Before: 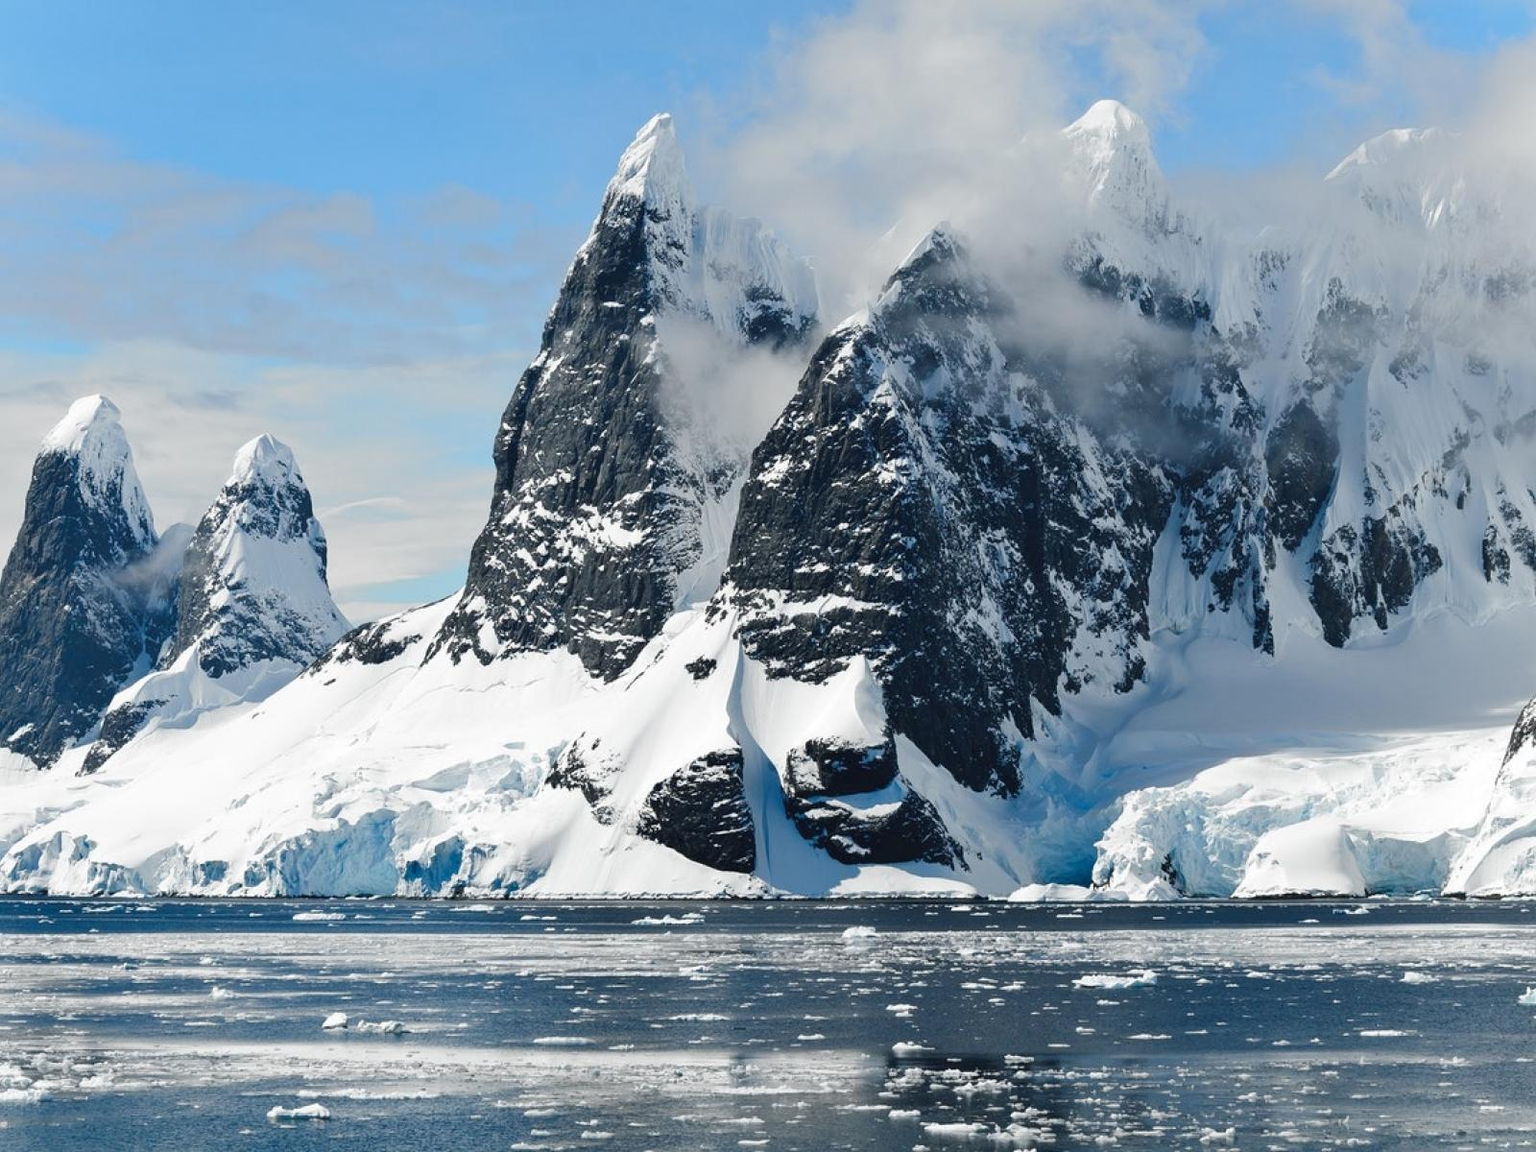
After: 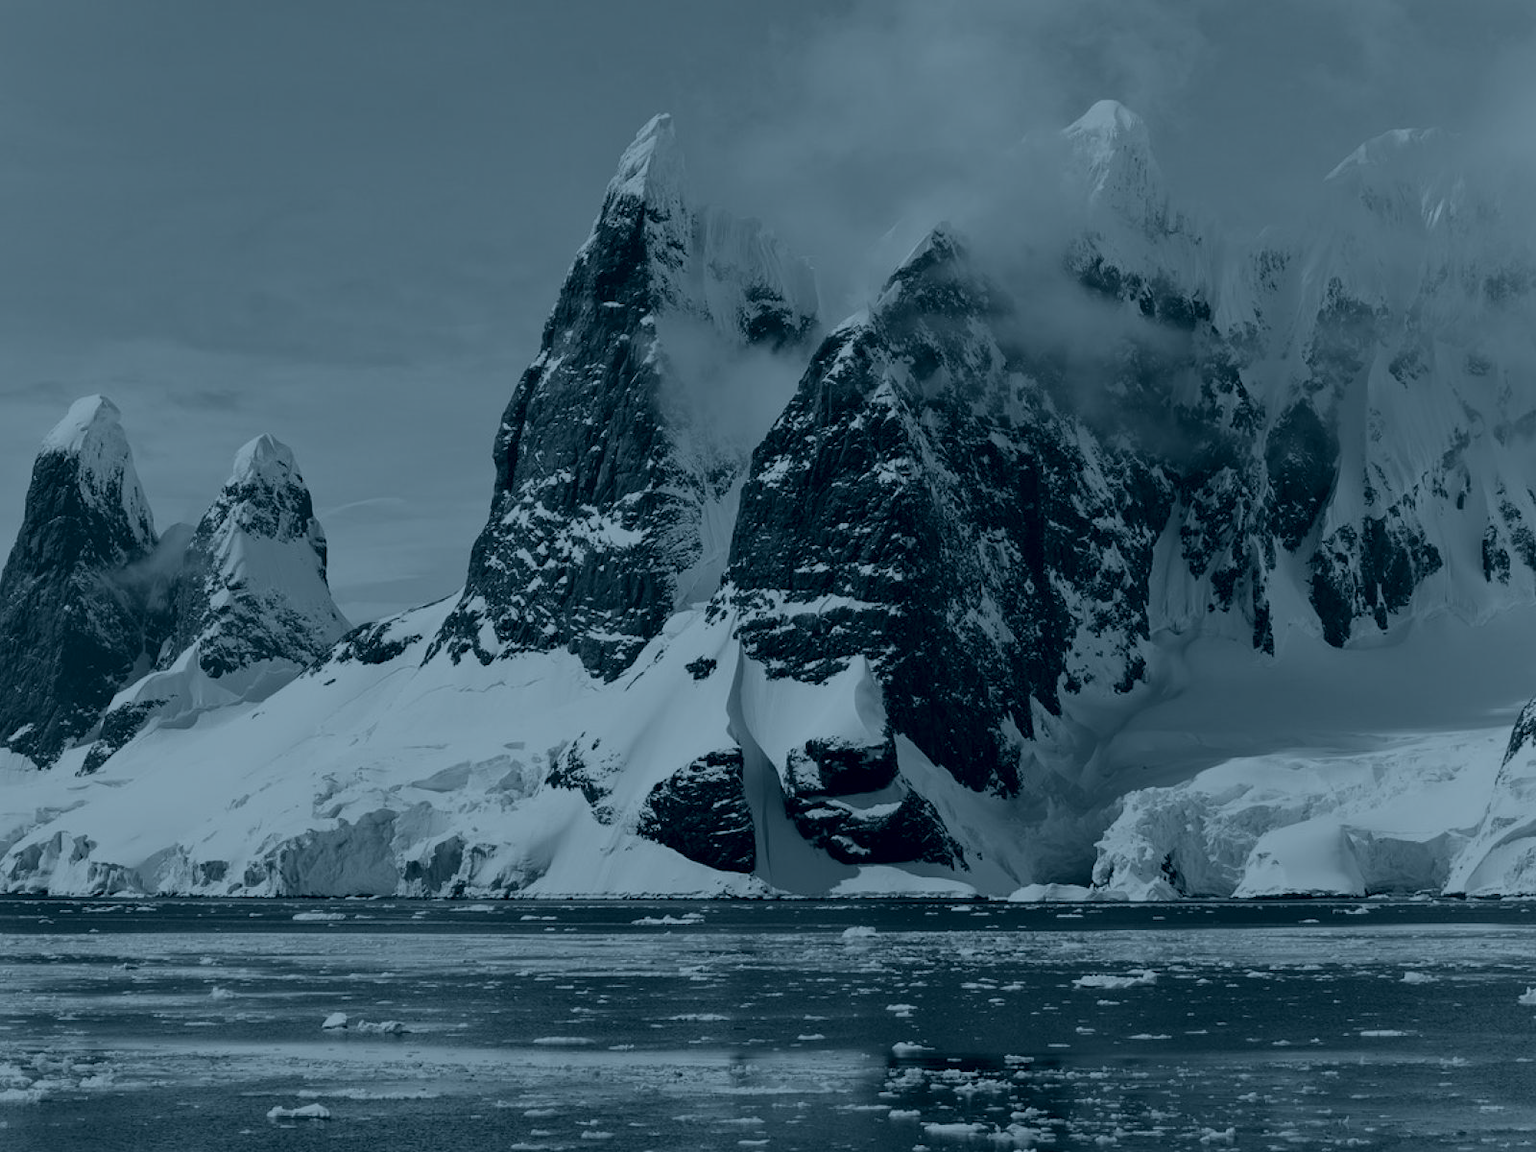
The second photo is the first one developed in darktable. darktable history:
colorize: hue 194.4°, saturation 29%, source mix 61.75%, lightness 3.98%, version 1
exposure: black level correction 0.001, exposure 0.5 EV, compensate exposure bias true, compensate highlight preservation false
